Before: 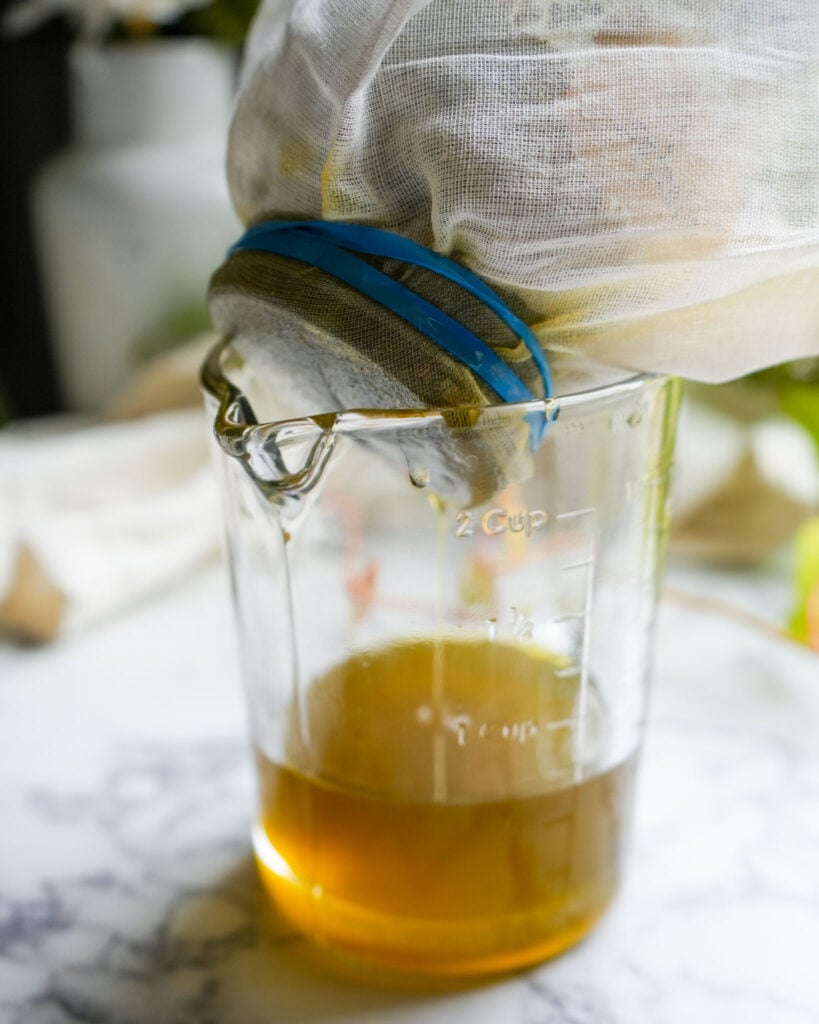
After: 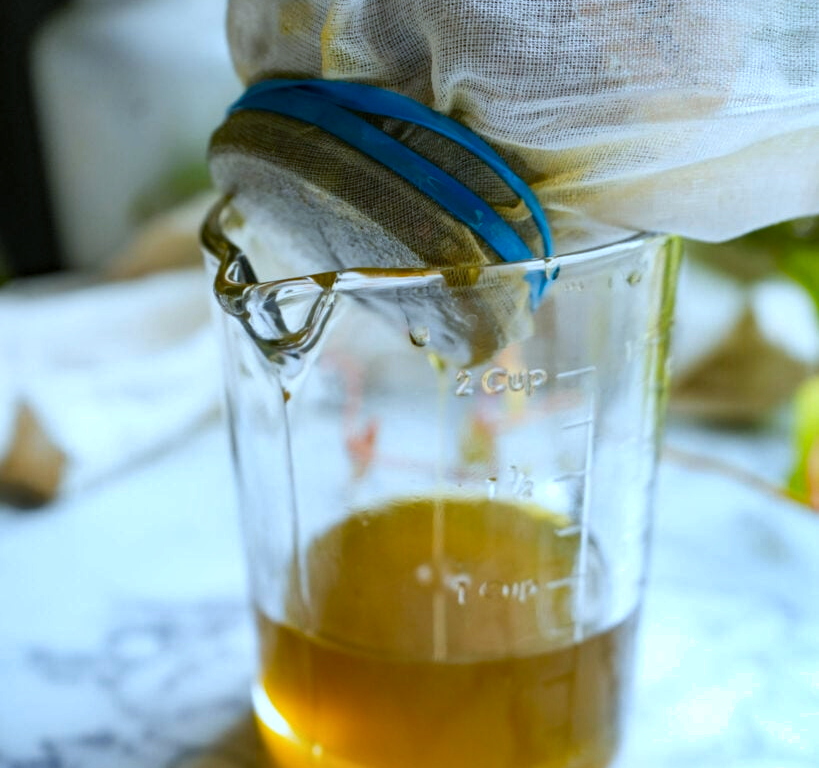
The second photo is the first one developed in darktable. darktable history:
haze removal: compatibility mode true, adaptive false
crop: top 13.819%, bottom 11.169%
shadows and highlights: low approximation 0.01, soften with gaussian
color calibration: output R [1.063, -0.012, -0.003, 0], output G [0, 1.022, 0.021, 0], output B [-0.079, 0.047, 1, 0], illuminant custom, x 0.389, y 0.387, temperature 3838.64 K
color balance rgb: global vibrance 0.5%
